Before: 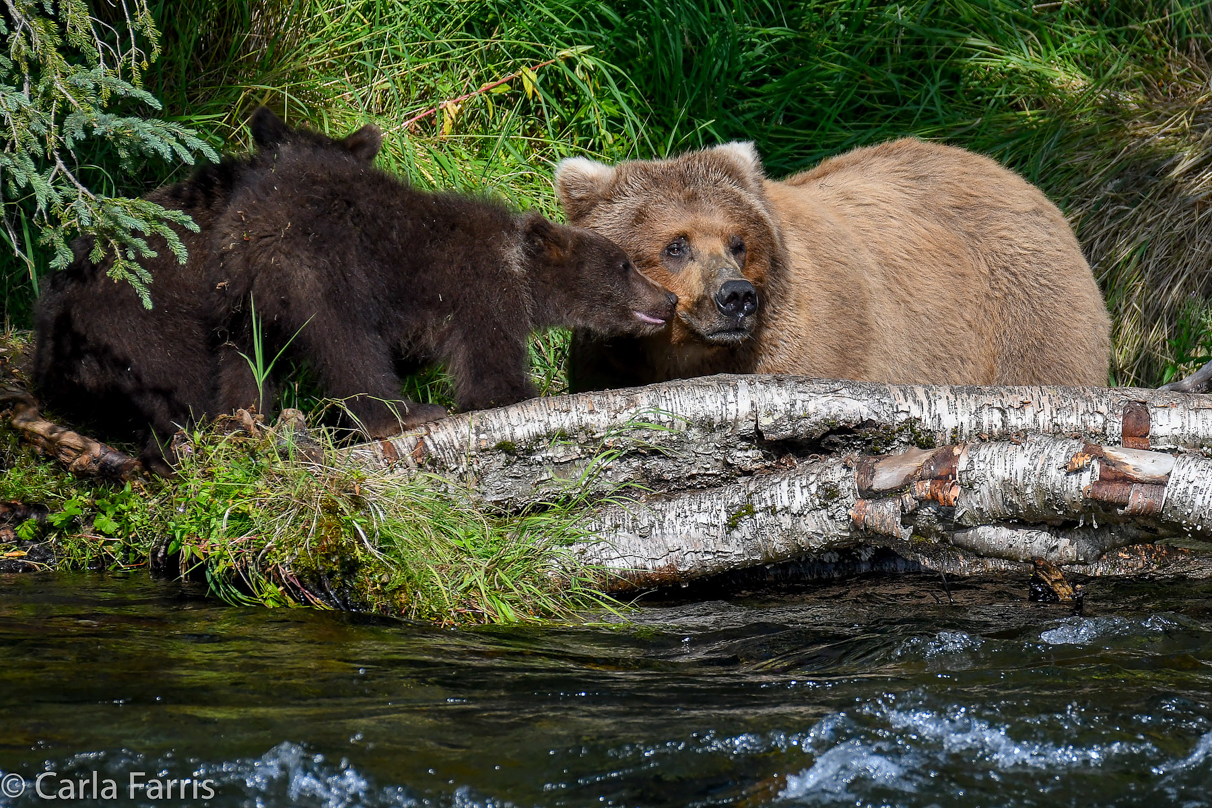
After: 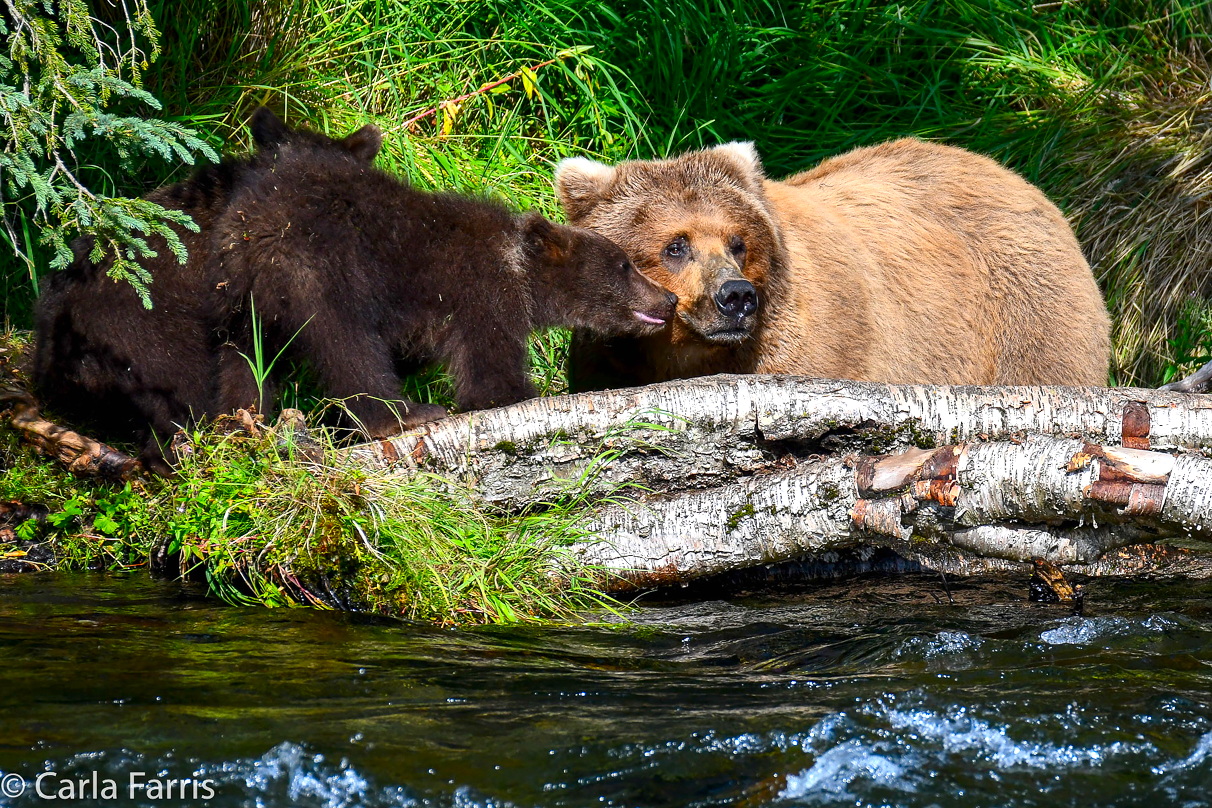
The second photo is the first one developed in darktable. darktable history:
contrast brightness saturation: contrast 0.16, saturation 0.325
exposure: black level correction 0, exposure 0.498 EV, compensate highlight preservation false
